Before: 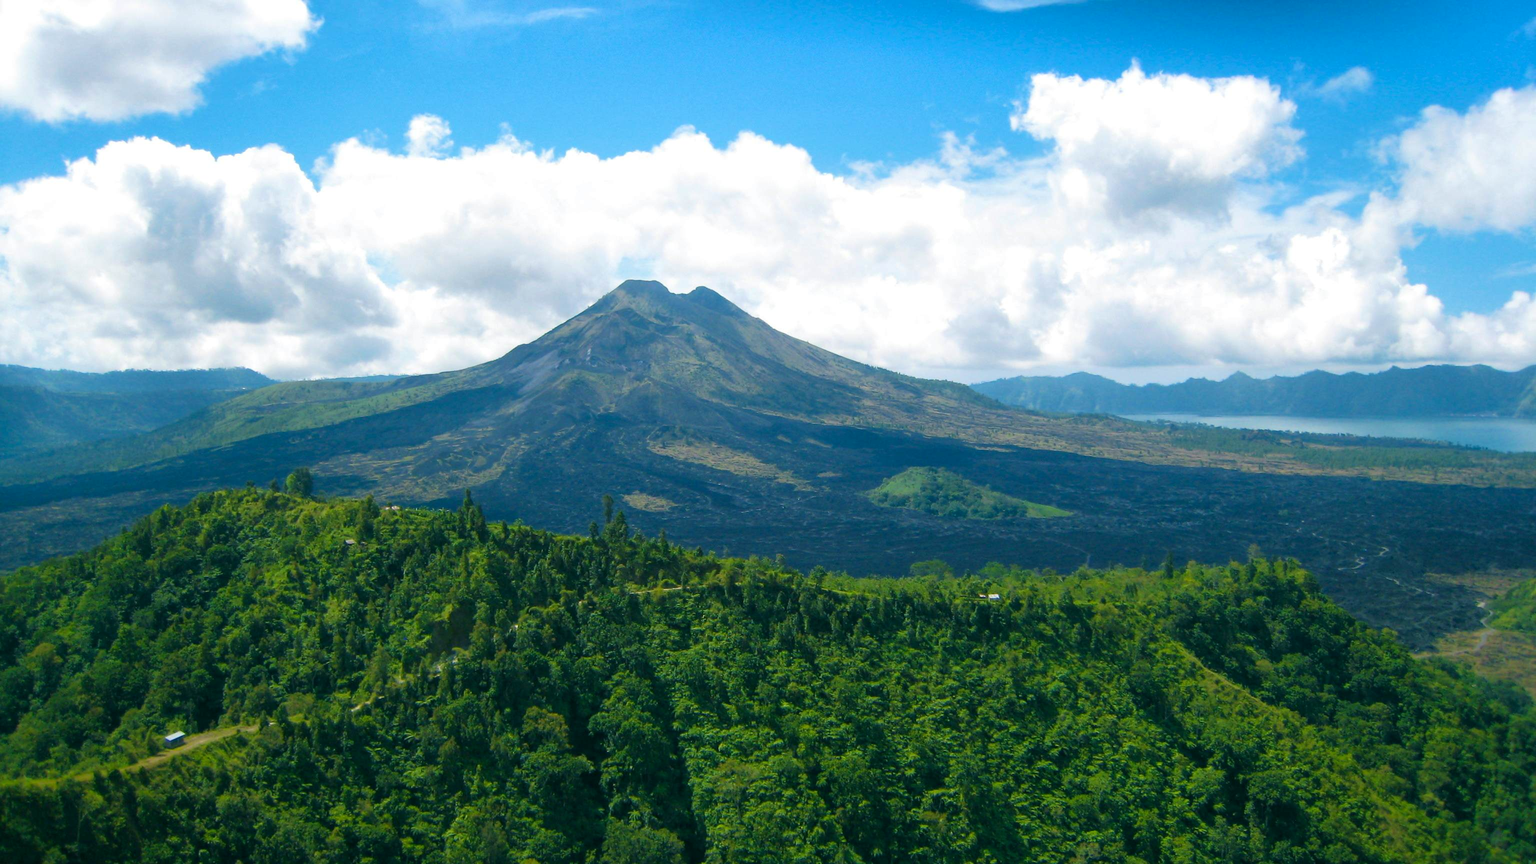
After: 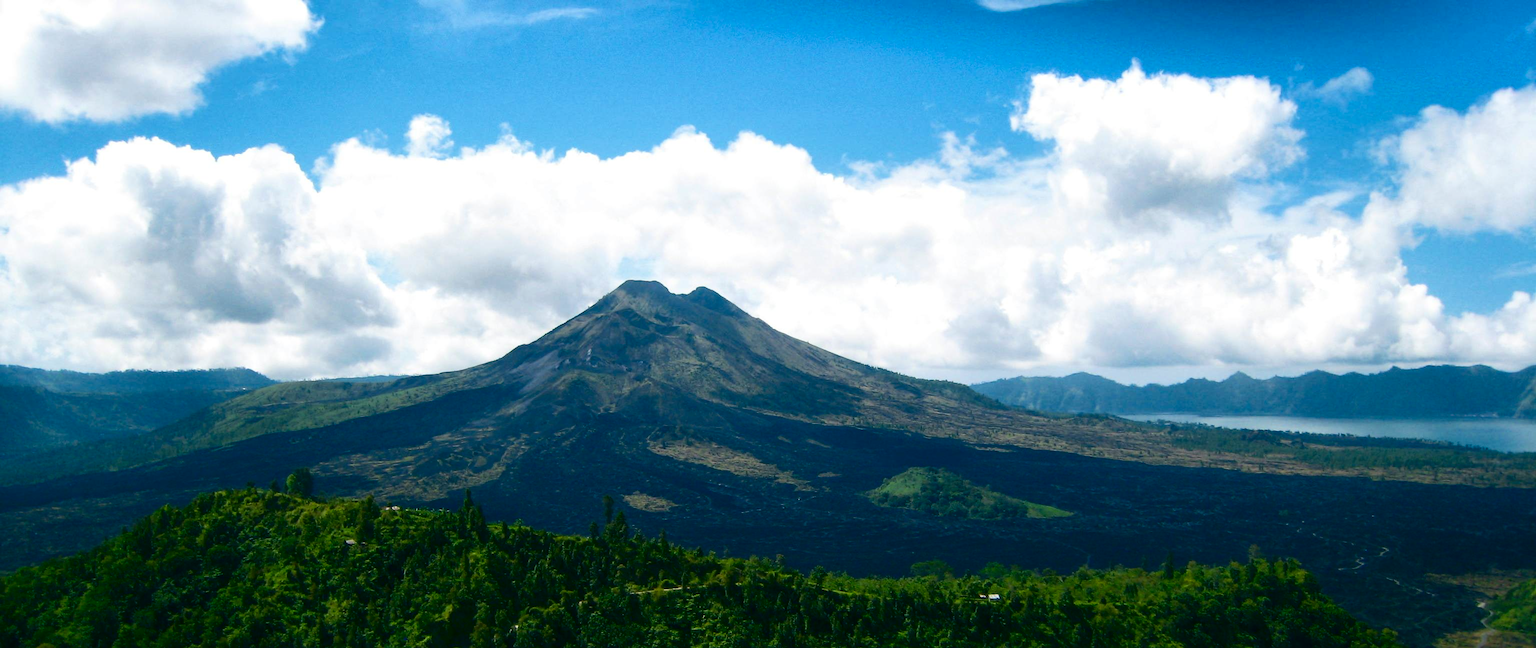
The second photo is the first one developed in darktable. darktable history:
contrast brightness saturation: contrast 0.192, brightness -0.228, saturation 0.119
color balance rgb: perceptual saturation grading › global saturation -3.824%, perceptual saturation grading › shadows -1.247%, global vibrance -22.832%
crop: bottom 24.988%
